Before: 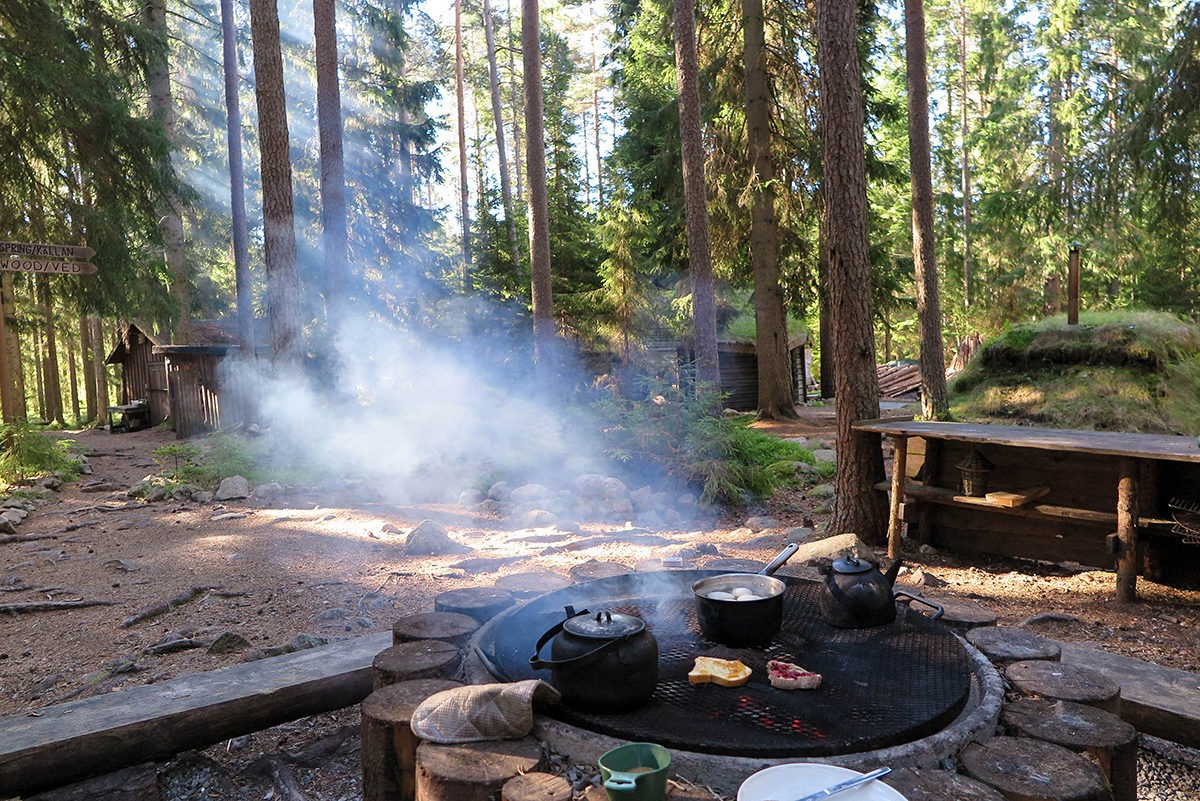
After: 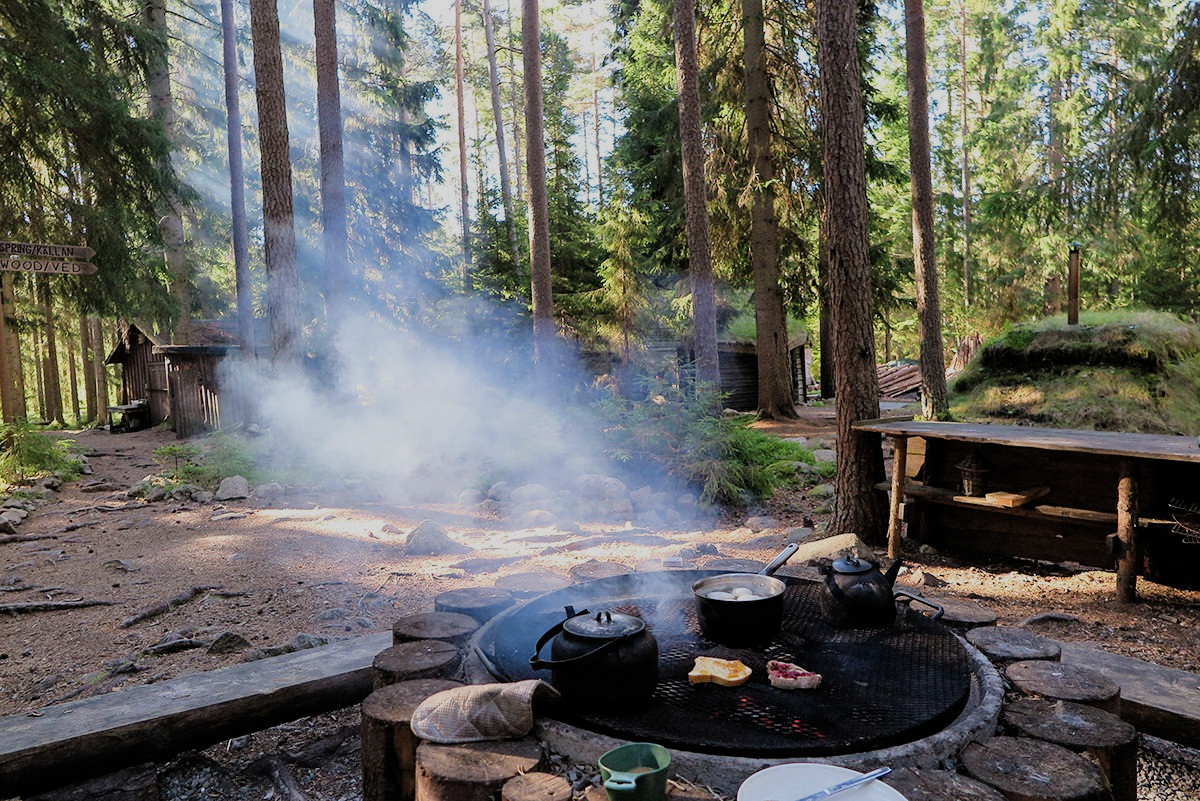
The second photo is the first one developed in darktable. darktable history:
white balance: red 1, blue 1
filmic rgb: black relative exposure -7.65 EV, white relative exposure 4.56 EV, hardness 3.61, contrast 1.05
